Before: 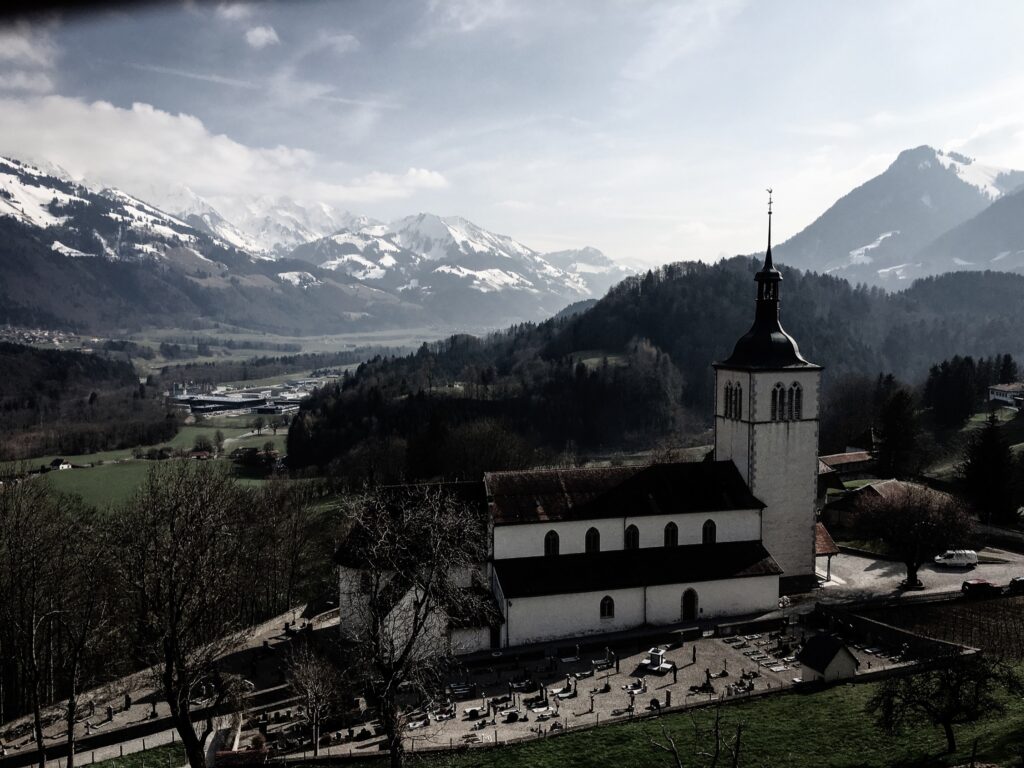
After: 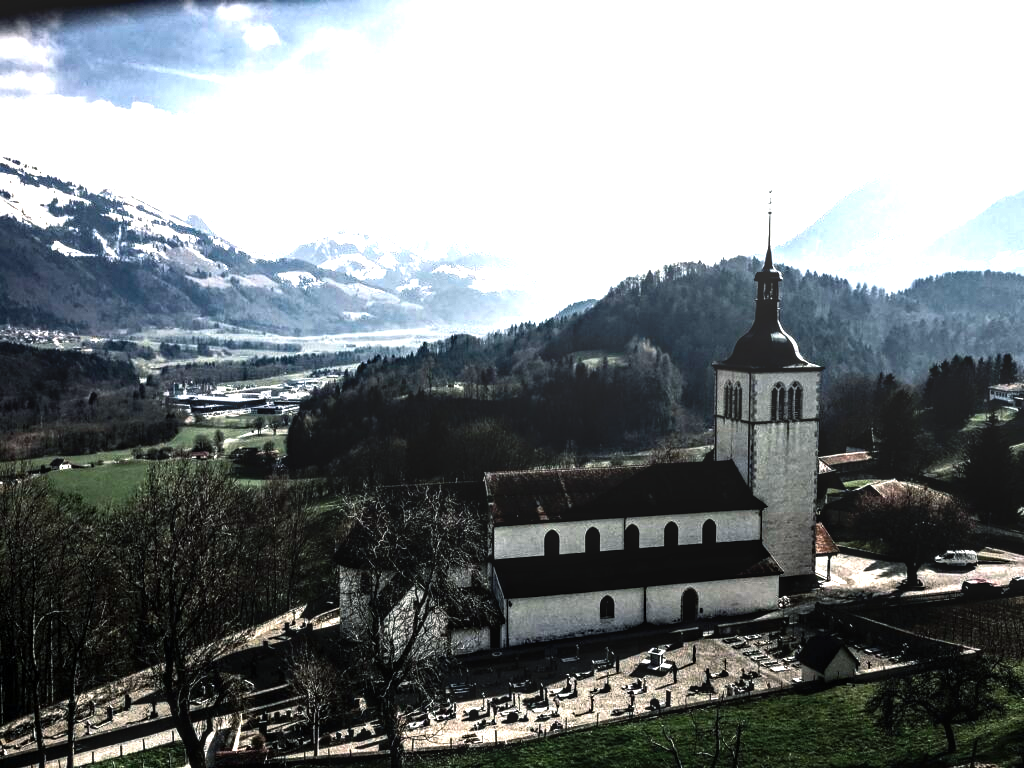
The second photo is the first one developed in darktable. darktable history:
tone equalizer: -8 EV -0.765 EV, -7 EV -0.714 EV, -6 EV -0.631 EV, -5 EV -0.363 EV, -3 EV 0.396 EV, -2 EV 0.6 EV, -1 EV 0.684 EV, +0 EV 0.729 EV, edges refinement/feathering 500, mask exposure compensation -1.57 EV, preserve details no
haze removal: strength 0.255, distance 0.246, adaptive false
local contrast: detail 130%
color balance rgb: shadows lift › chroma 2.055%, shadows lift › hue 215.09°, perceptual saturation grading › global saturation 25.46%, perceptual brilliance grading › global brilliance 30.646%, perceptual brilliance grading › highlights 12.096%, perceptual brilliance grading › mid-tones 23.256%
